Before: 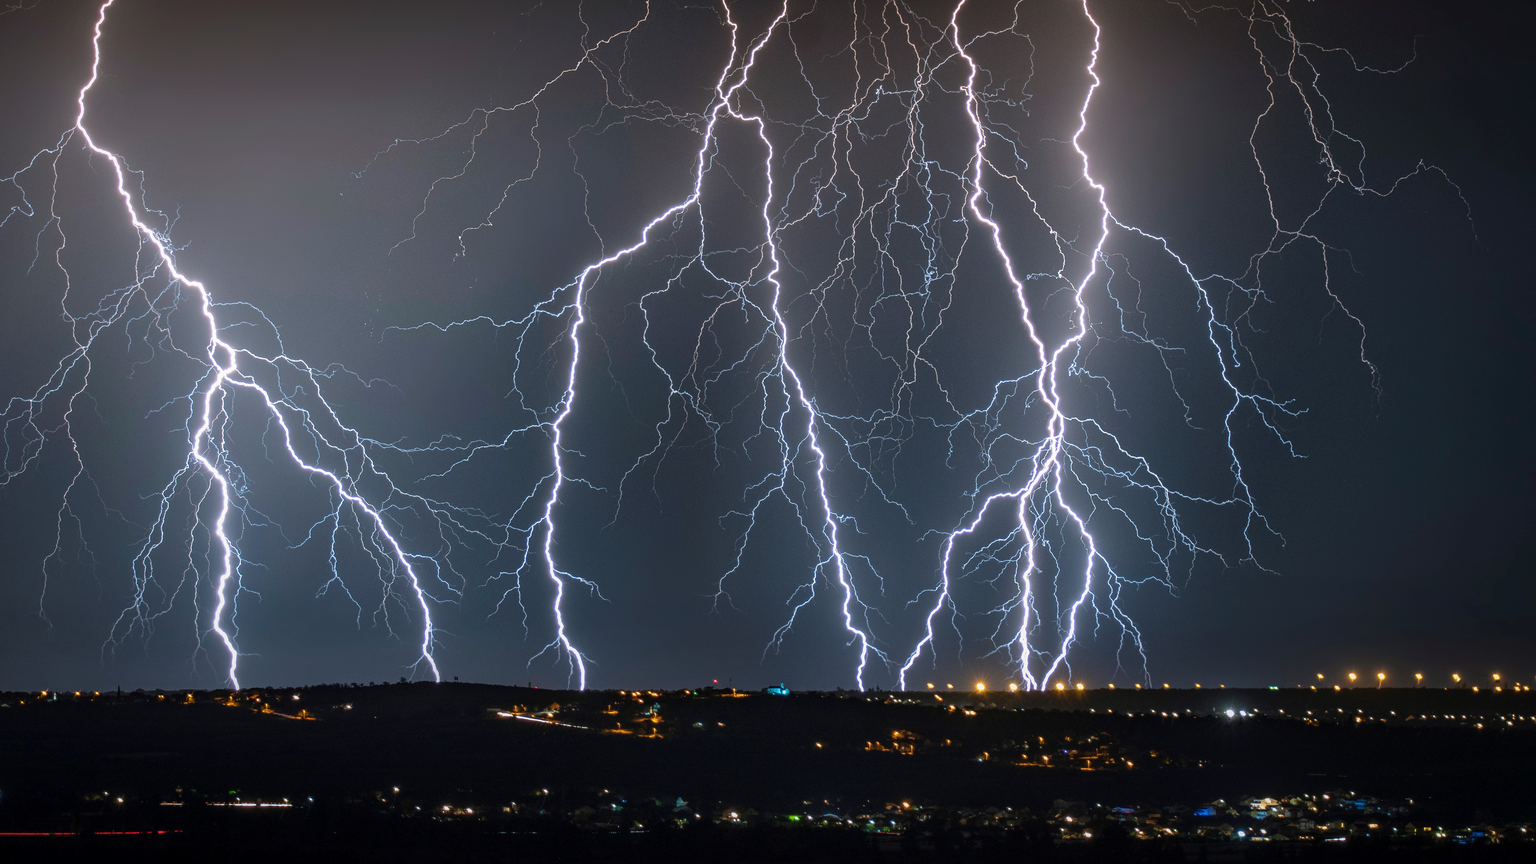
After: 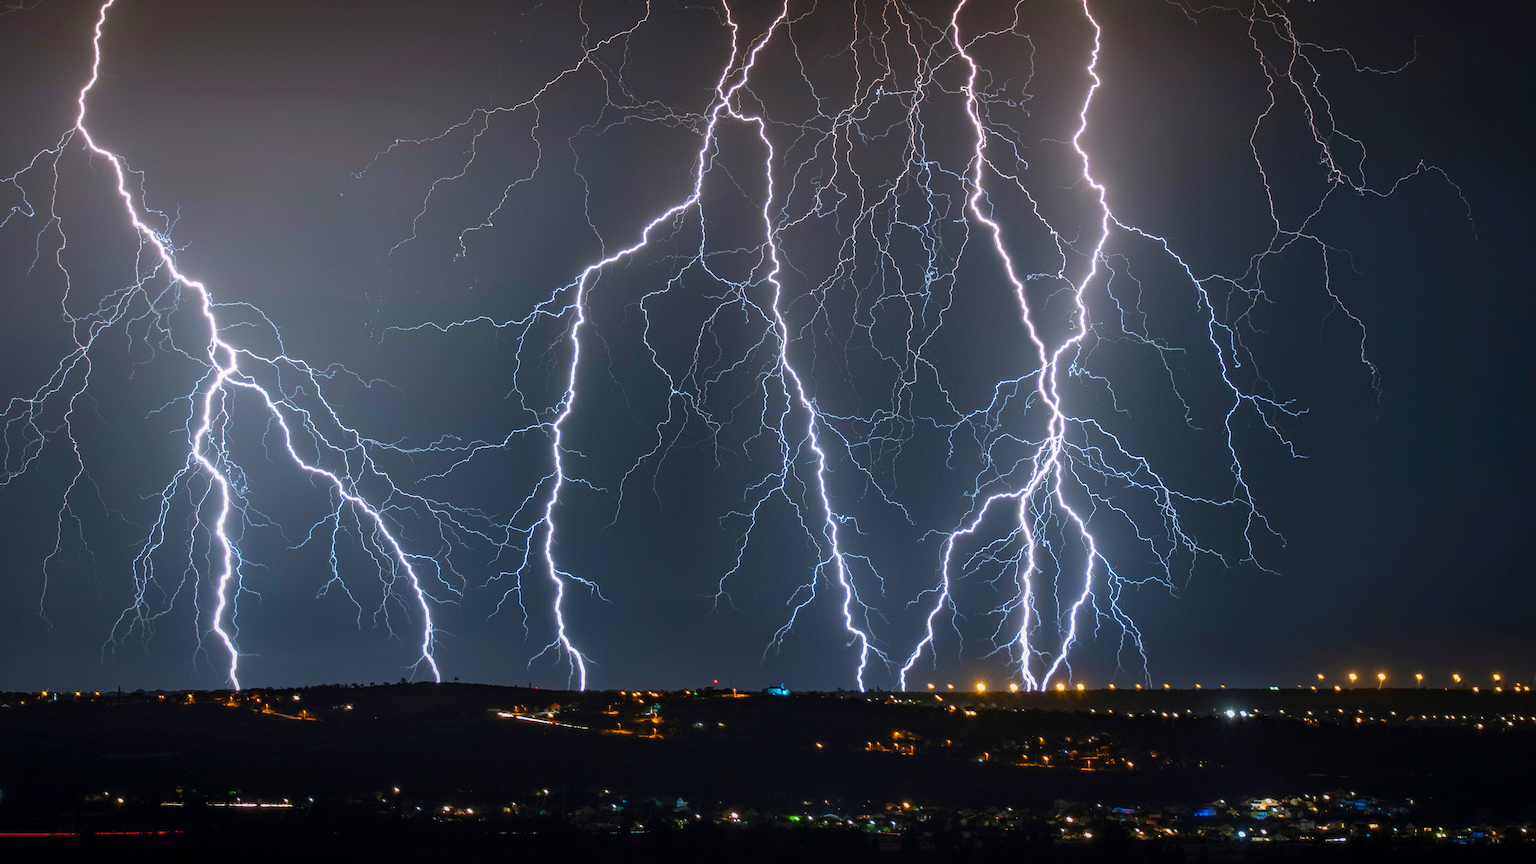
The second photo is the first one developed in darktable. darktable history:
tone equalizer: -7 EV 0.18 EV, -6 EV 0.12 EV, -5 EV 0.08 EV, -4 EV 0.04 EV, -2 EV -0.02 EV, -1 EV -0.04 EV, +0 EV -0.06 EV, luminance estimator HSV value / RGB max
contrast brightness saturation: contrast 0.08, saturation 0.2
